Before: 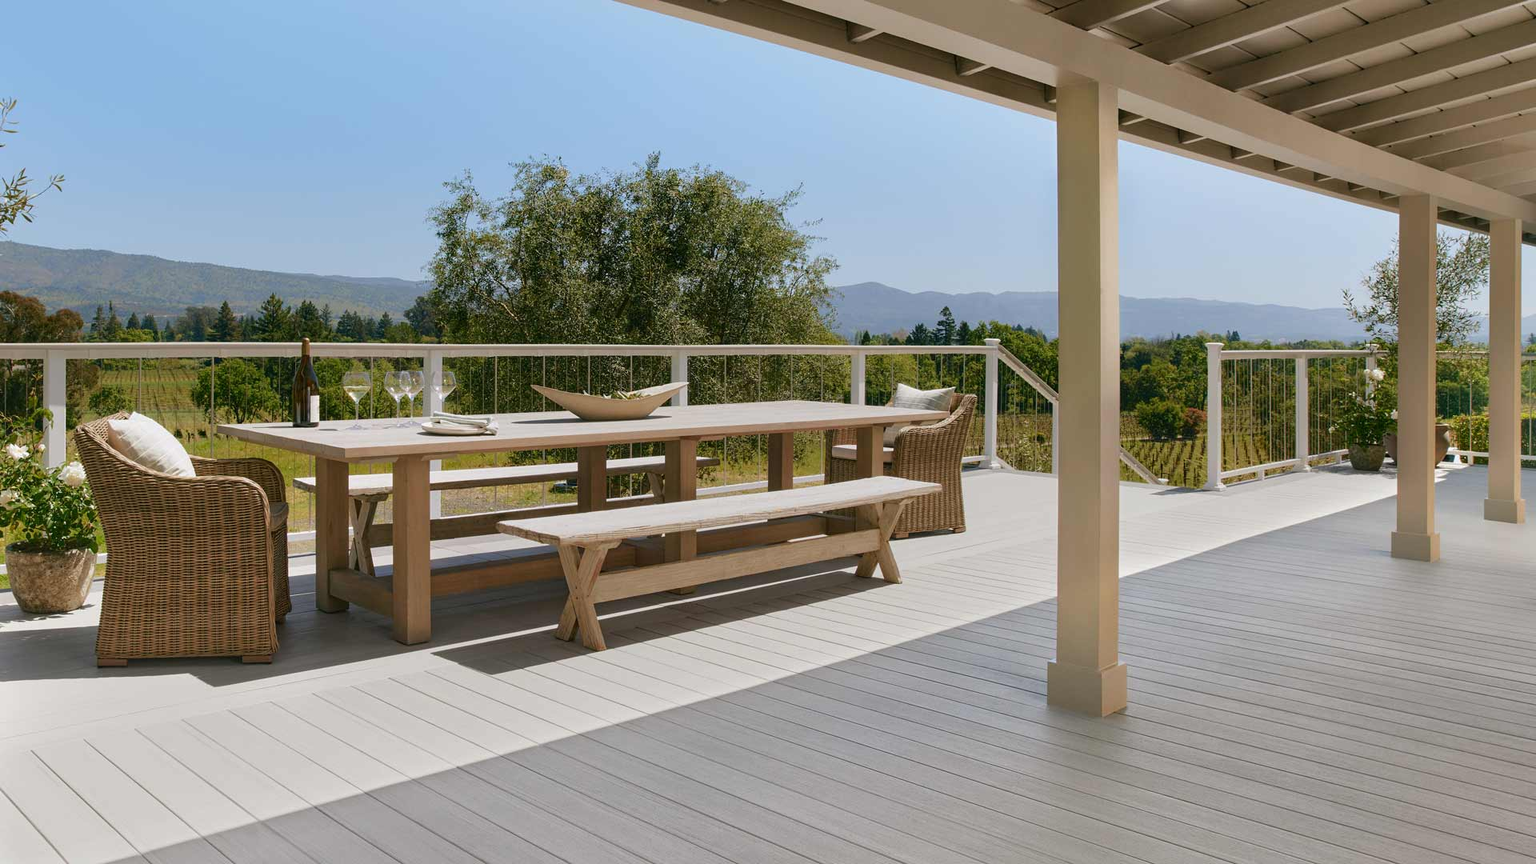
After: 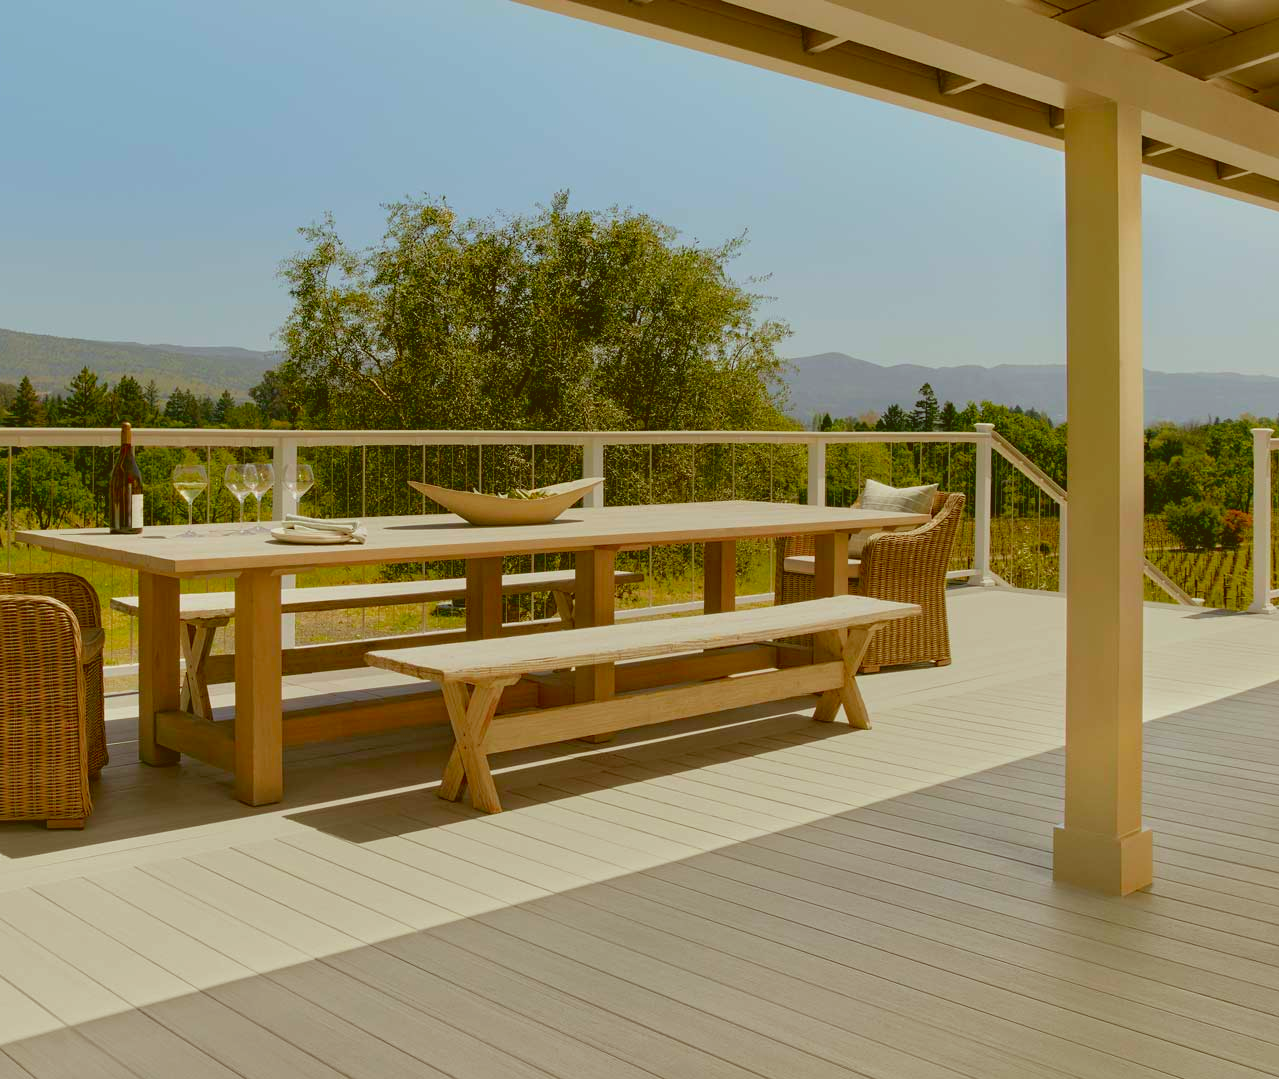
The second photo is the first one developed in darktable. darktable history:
crop and rotate: left 13.367%, right 19.968%
color correction: highlights a* -5.61, highlights b* 9.8, shadows a* 9.3, shadows b* 24.57
contrast brightness saturation: contrast -0.2, saturation 0.186
exposure: black level correction 0.01, exposure 0.007 EV, compensate highlight preservation false
